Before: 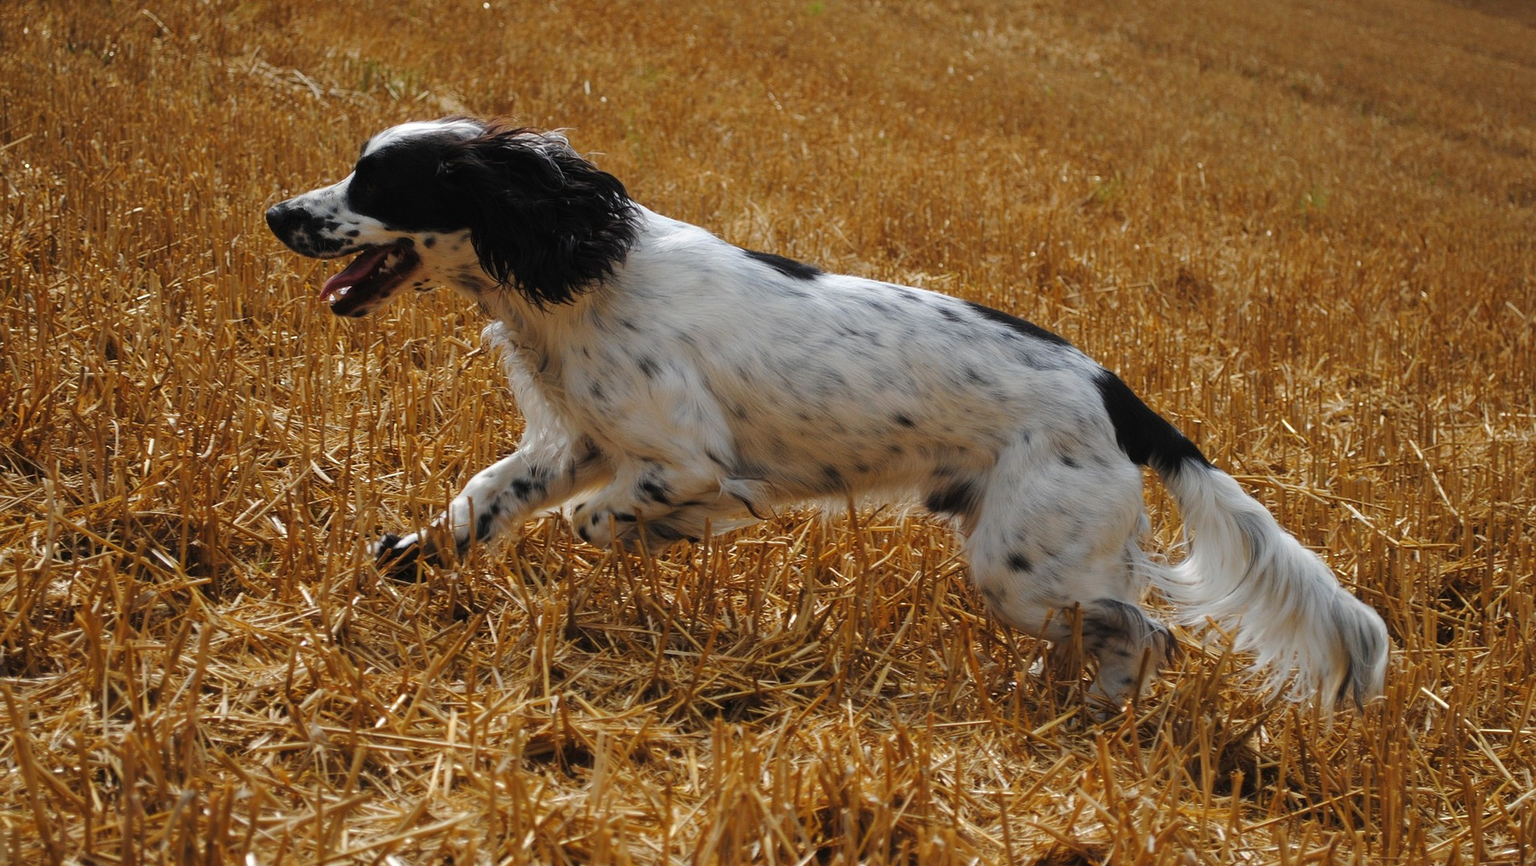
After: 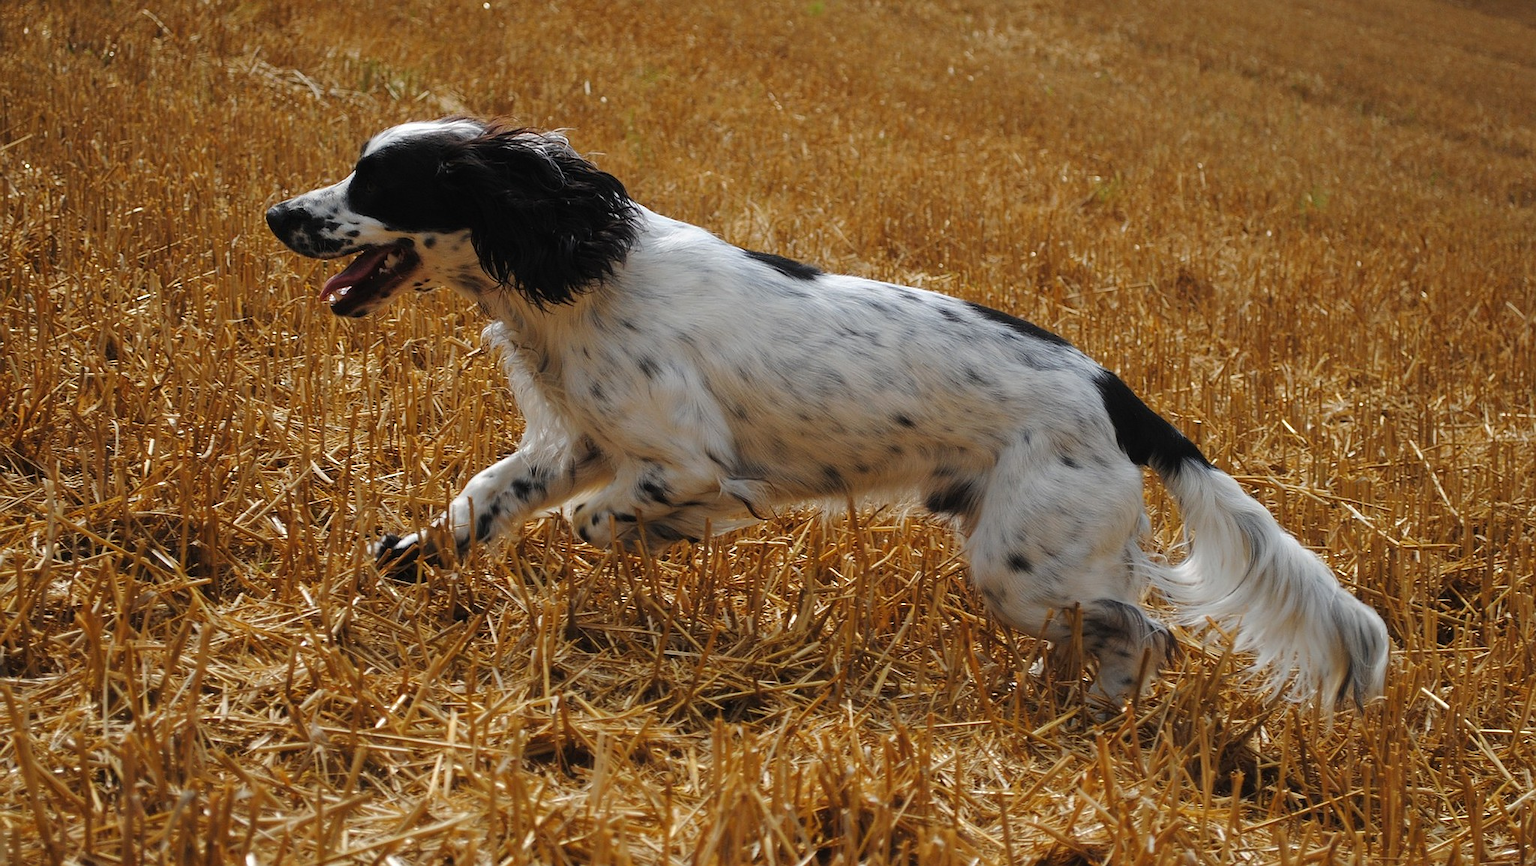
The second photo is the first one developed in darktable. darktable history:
sharpen: radius 0.991
